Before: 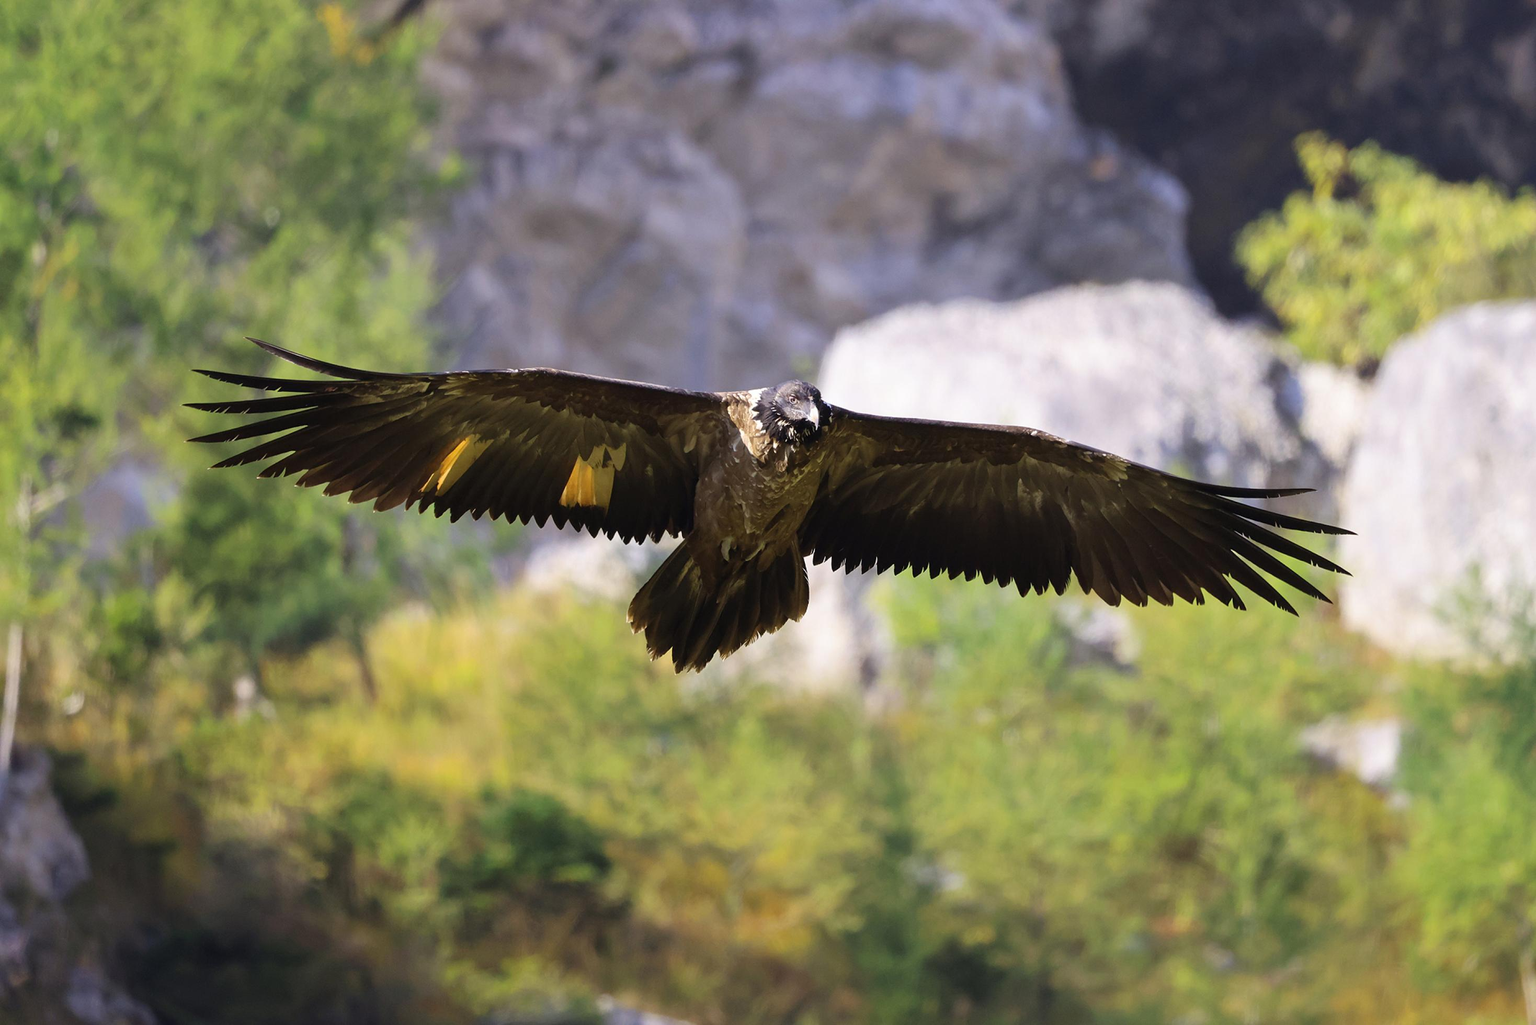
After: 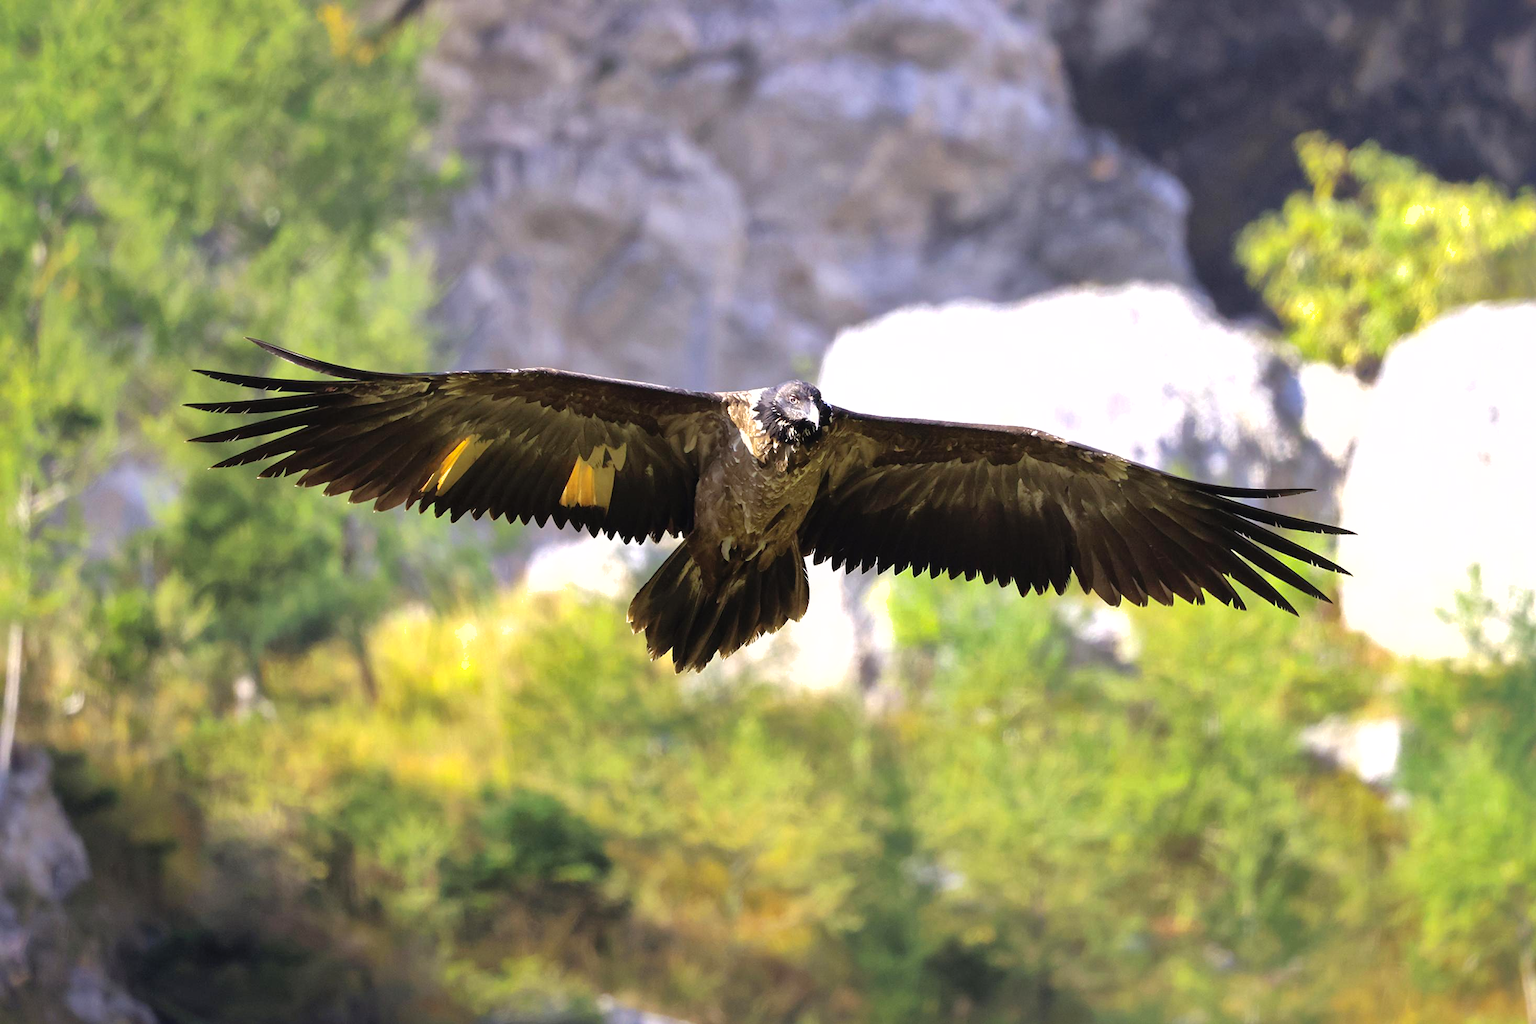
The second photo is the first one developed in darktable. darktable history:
tone equalizer: -8 EV -0.783 EV, -7 EV -0.726 EV, -6 EV -0.594 EV, -5 EV -0.403 EV, -3 EV 0.397 EV, -2 EV 0.6 EV, -1 EV 0.696 EV, +0 EV 0.761 EV
shadows and highlights: on, module defaults
